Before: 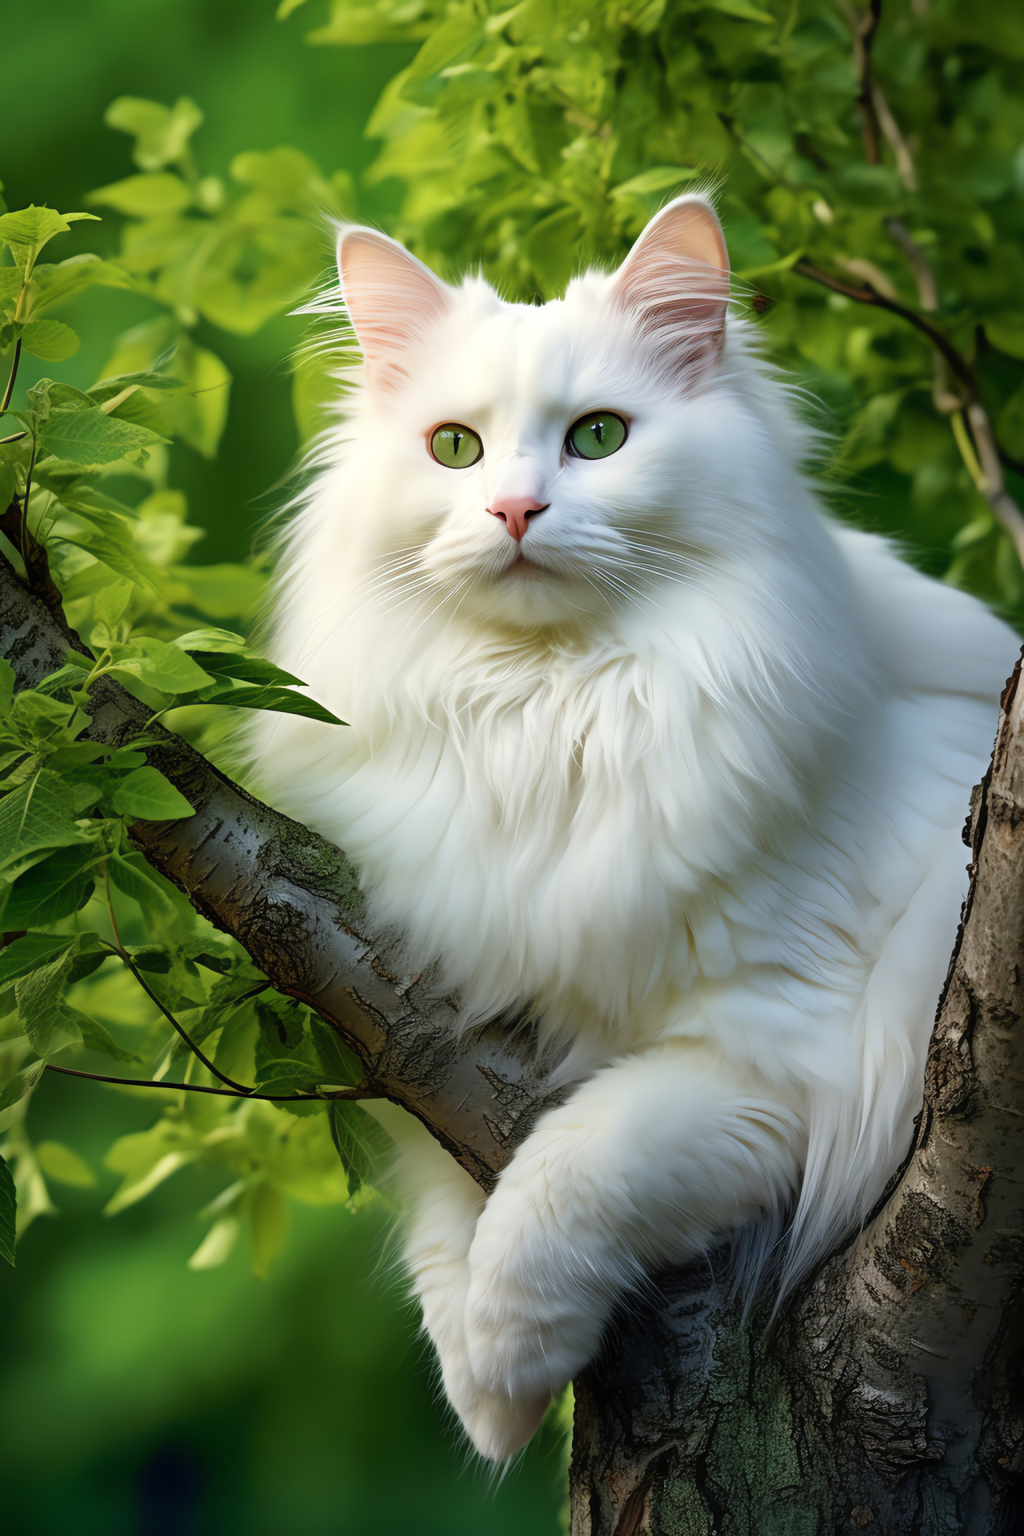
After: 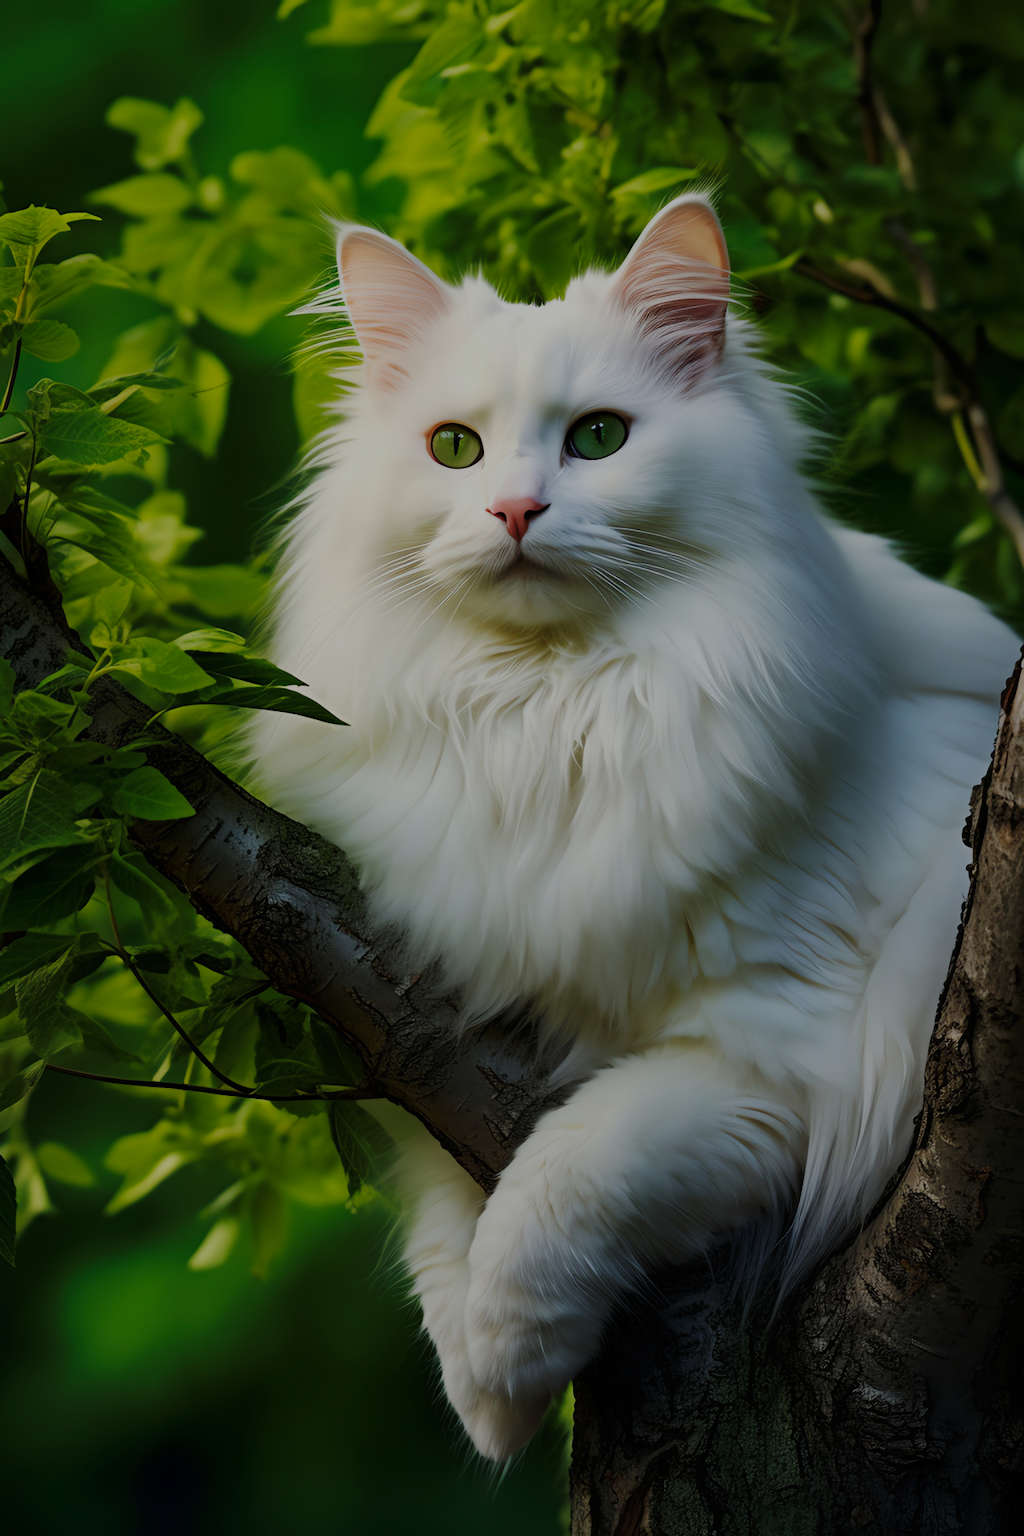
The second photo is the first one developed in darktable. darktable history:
base curve: curves: ch0 [(0, 0) (0.028, 0.03) (0.121, 0.232) (0.46, 0.748) (0.859, 0.968) (1, 1)], preserve colors none
exposure: exposure -2.002 EV, compensate highlight preservation false
